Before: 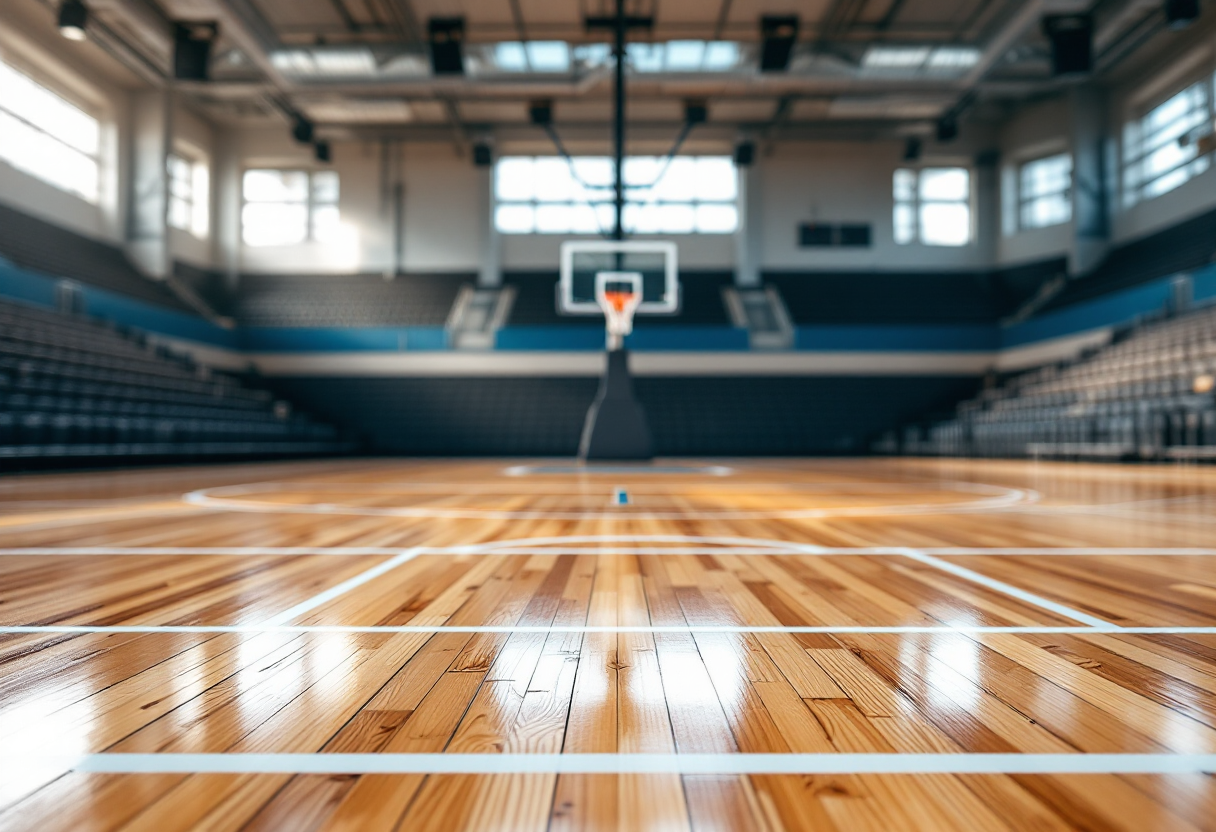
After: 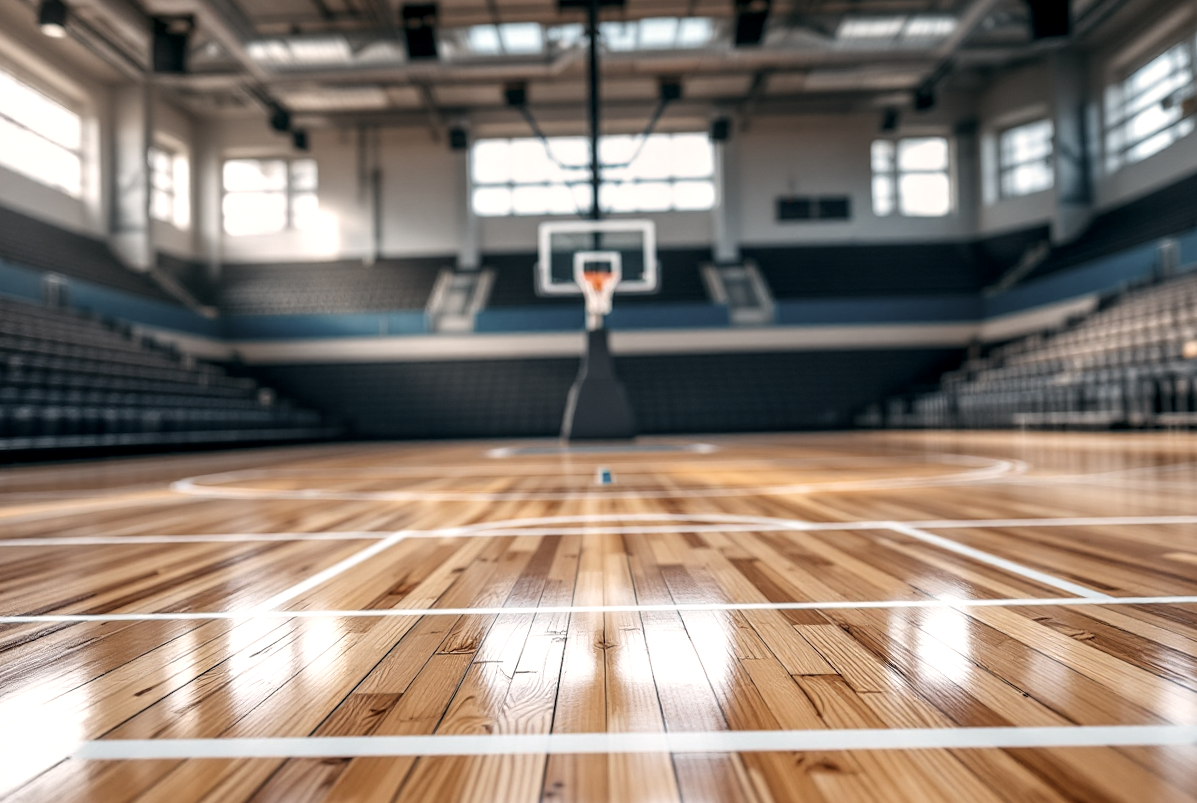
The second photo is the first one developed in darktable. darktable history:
color correction: highlights a* 5.59, highlights b* 5.24, saturation 0.68
local contrast: detail 130%
rotate and perspective: rotation -1.32°, lens shift (horizontal) -0.031, crop left 0.015, crop right 0.985, crop top 0.047, crop bottom 0.982
